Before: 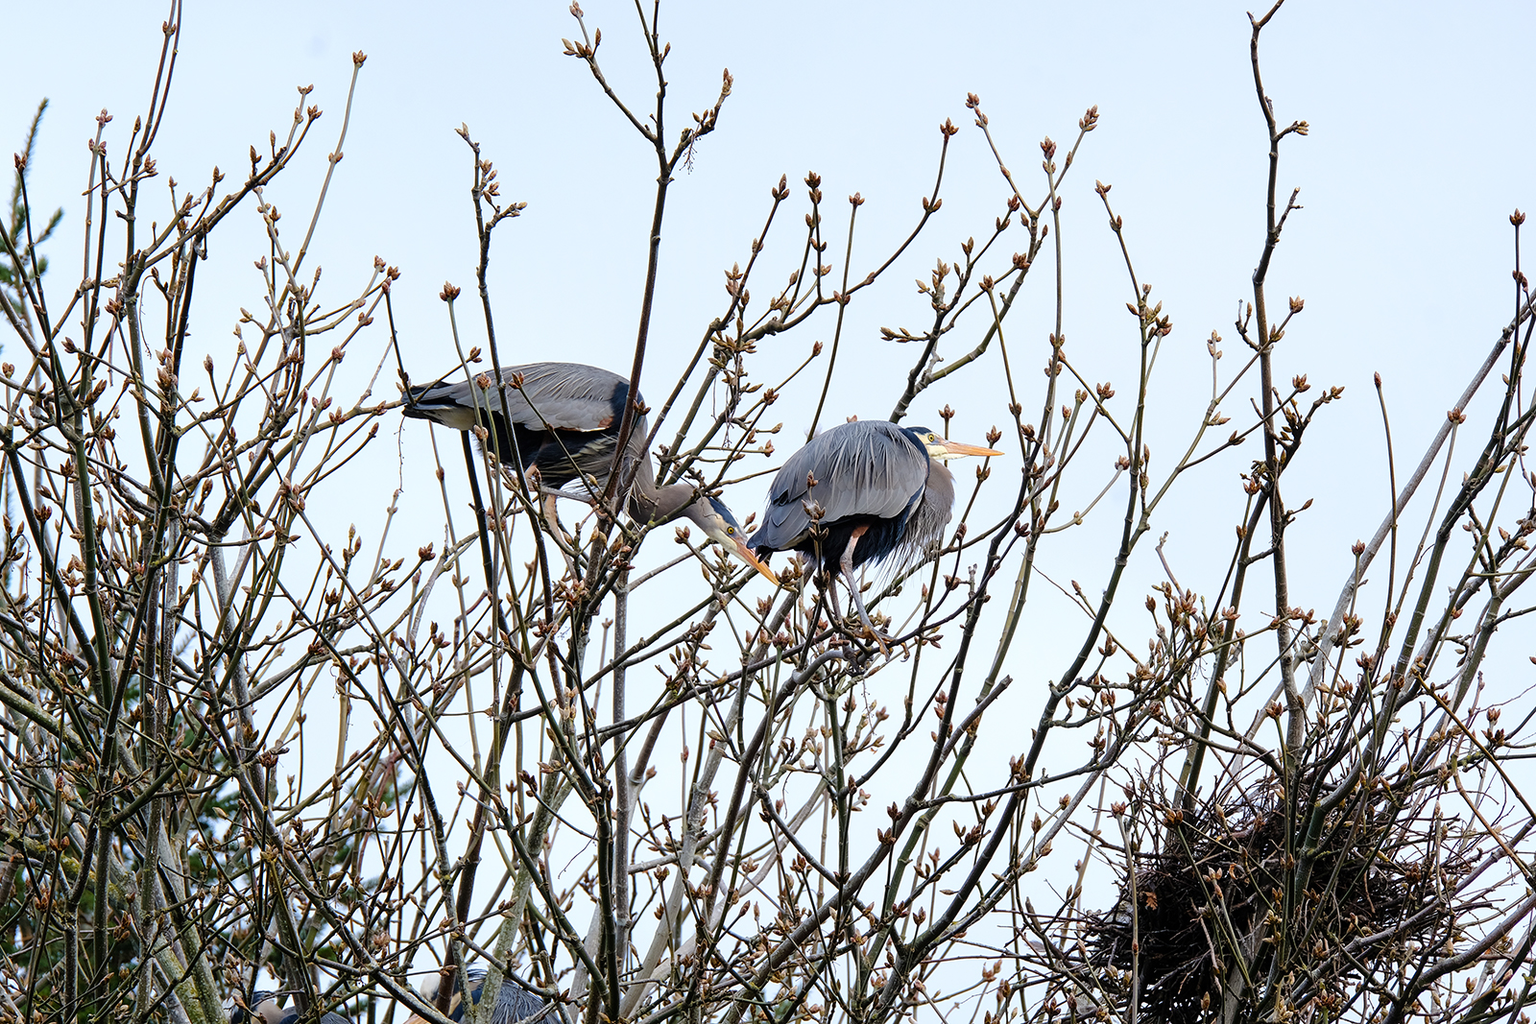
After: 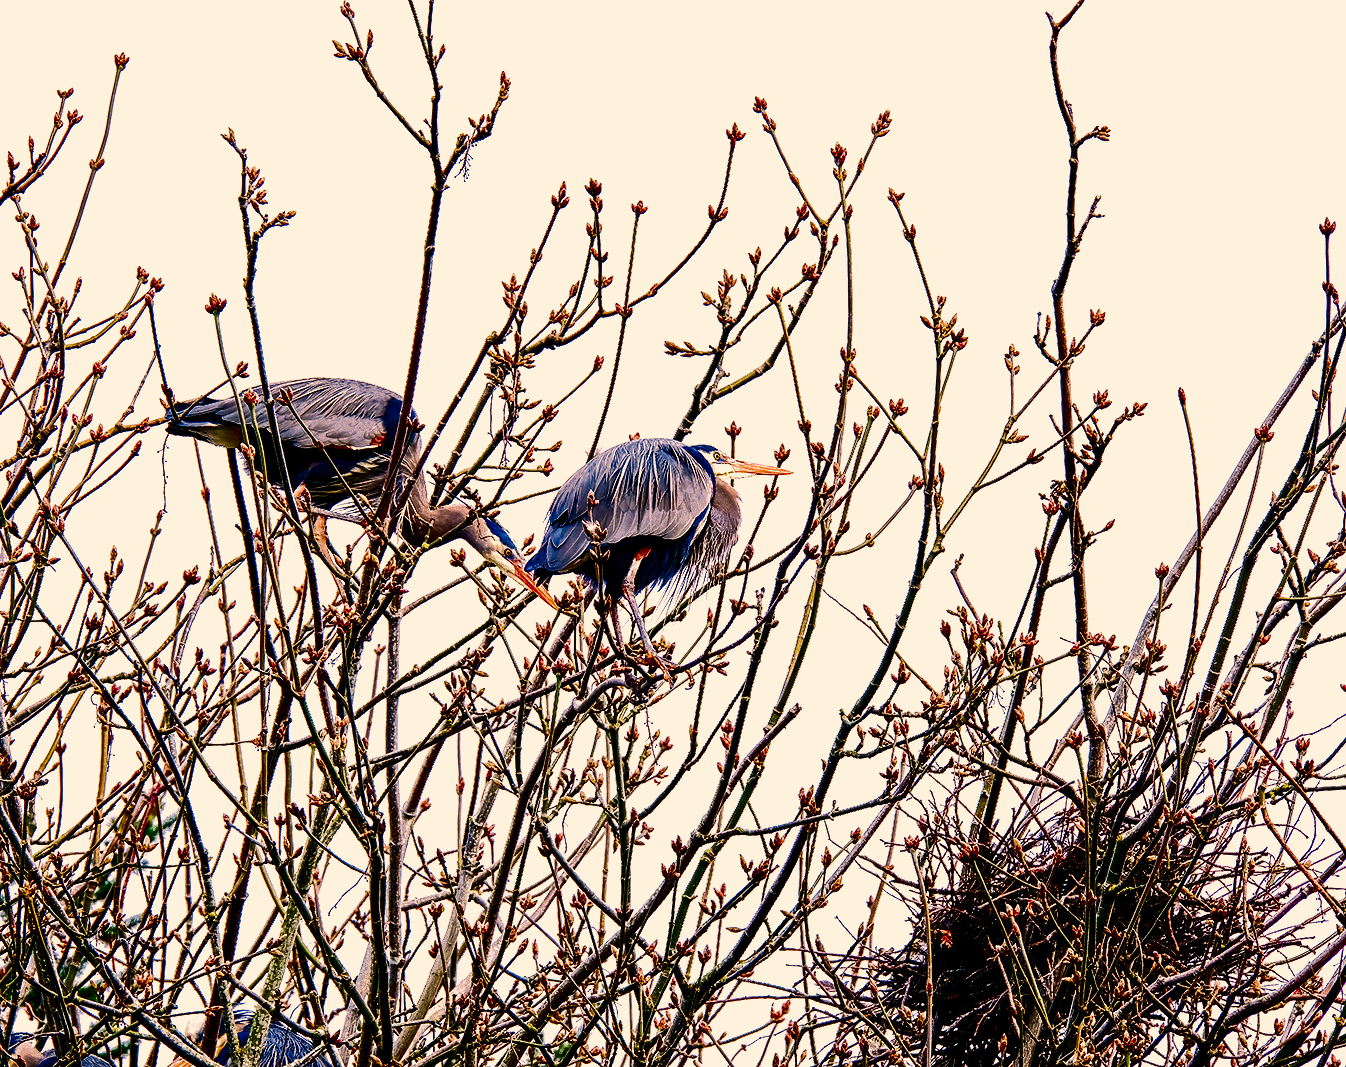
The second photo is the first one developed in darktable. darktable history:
color correction: highlights a* 17.48, highlights b* 18.41
contrast brightness saturation: brightness -0.997, saturation 0.981
crop: left 15.851%
filmic rgb: middle gray luminance 18.33%, black relative exposure -11.5 EV, white relative exposure 2.61 EV, target black luminance 0%, hardness 8.34, latitude 98.62%, contrast 1.08, shadows ↔ highlights balance 0.758%
contrast equalizer: octaves 7, y [[0.5, 0.542, 0.583, 0.625, 0.667, 0.708], [0.5 ×6], [0.5 ×6], [0 ×6], [0 ×6]]
exposure: black level correction 0, exposure 1.38 EV, compensate highlight preservation false
